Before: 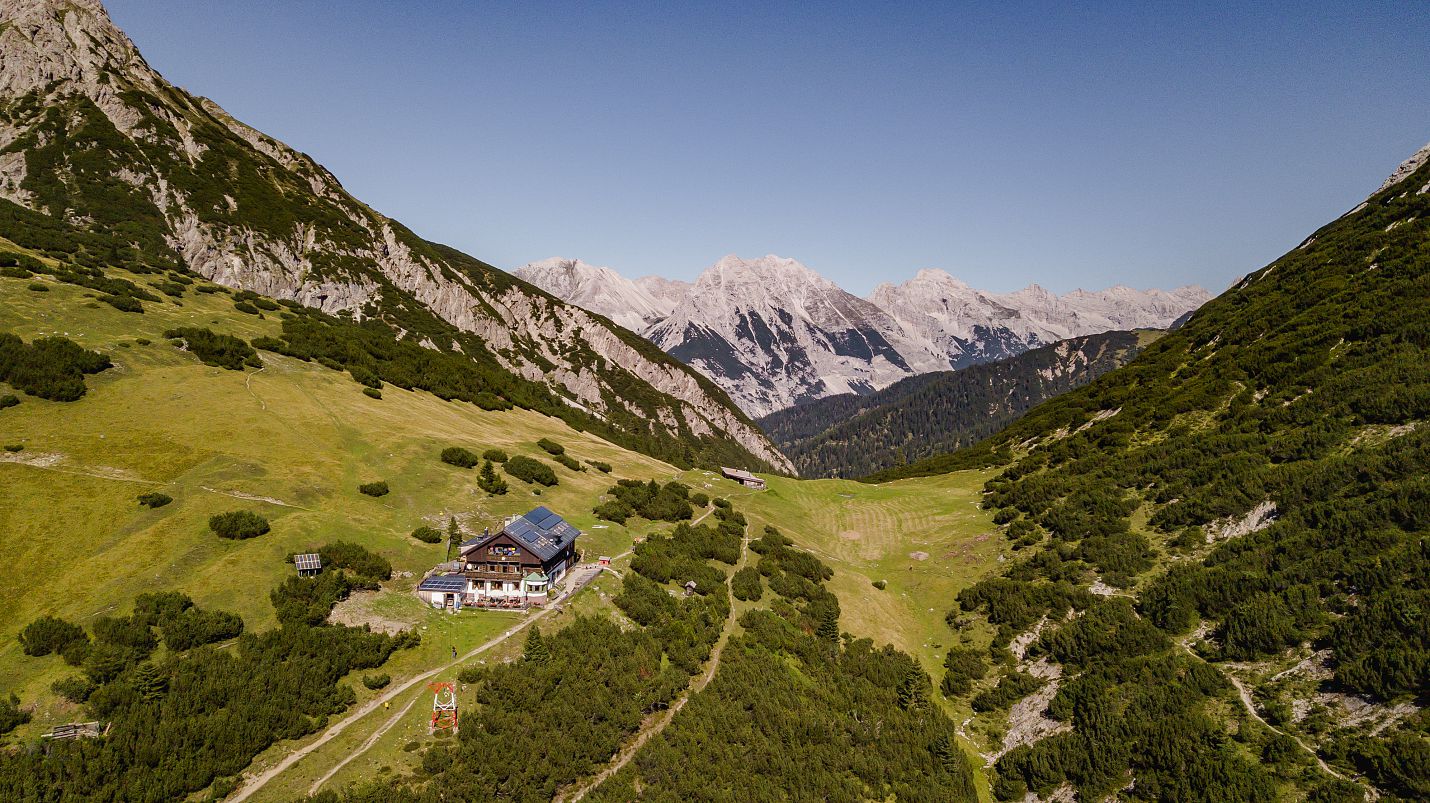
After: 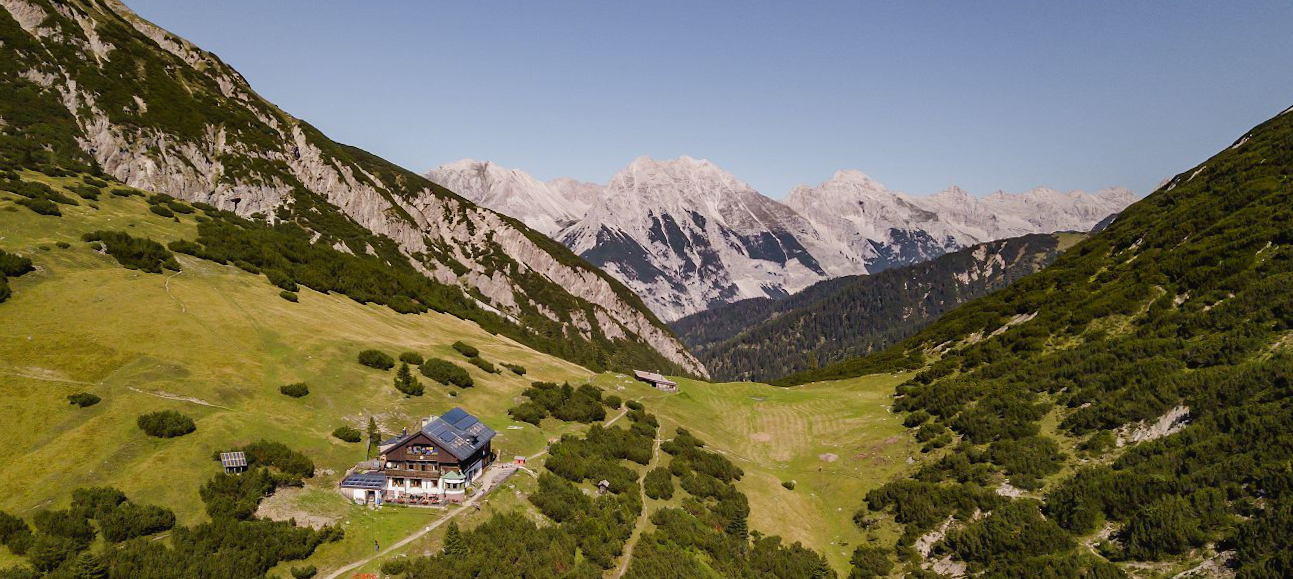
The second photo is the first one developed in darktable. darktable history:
crop and rotate: left 2.991%, top 13.302%, right 1.981%, bottom 12.636%
contrast equalizer: y [[0.5 ×4, 0.467, 0.376], [0.5 ×6], [0.5 ×6], [0 ×6], [0 ×6]]
rotate and perspective: rotation 0.074°, lens shift (vertical) 0.096, lens shift (horizontal) -0.041, crop left 0.043, crop right 0.952, crop top 0.024, crop bottom 0.979
